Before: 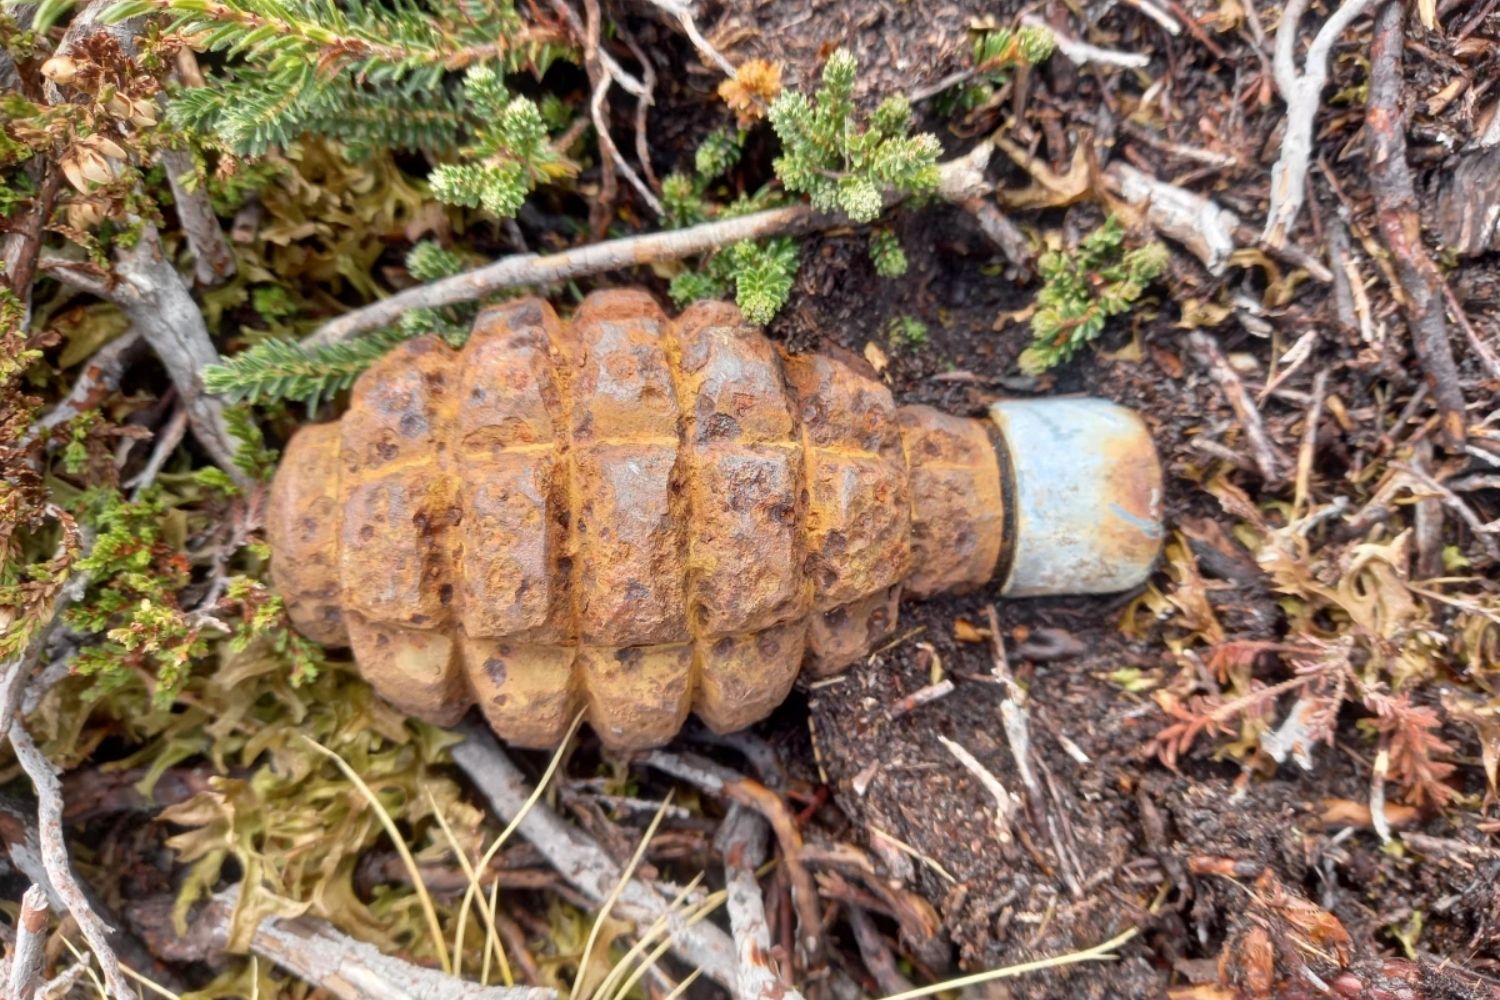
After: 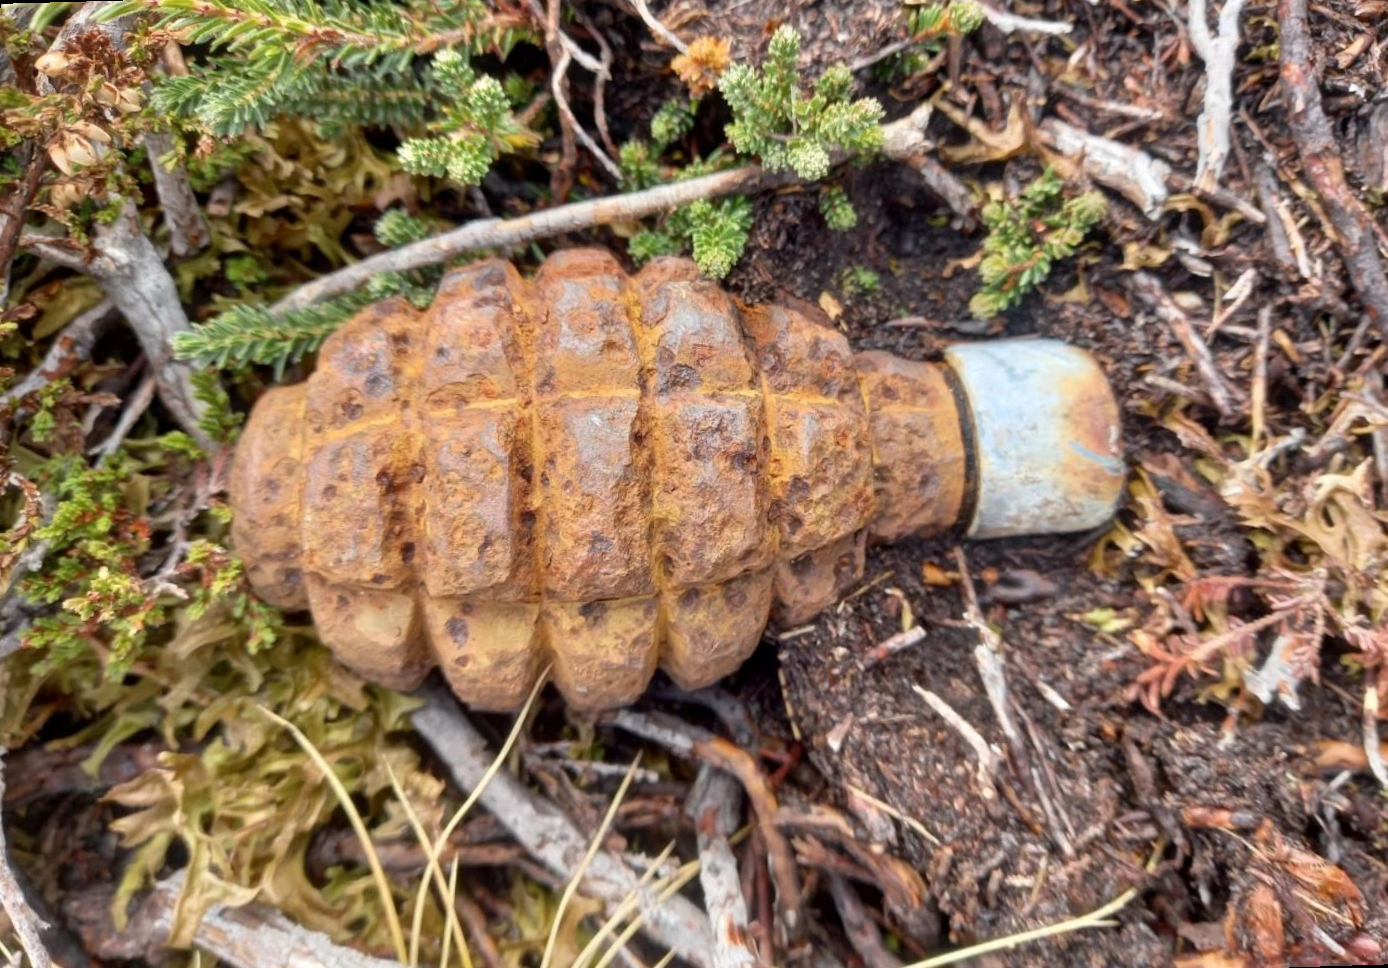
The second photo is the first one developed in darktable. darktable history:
rotate and perspective: rotation -1.68°, lens shift (vertical) -0.146, crop left 0.049, crop right 0.912, crop top 0.032, crop bottom 0.96
